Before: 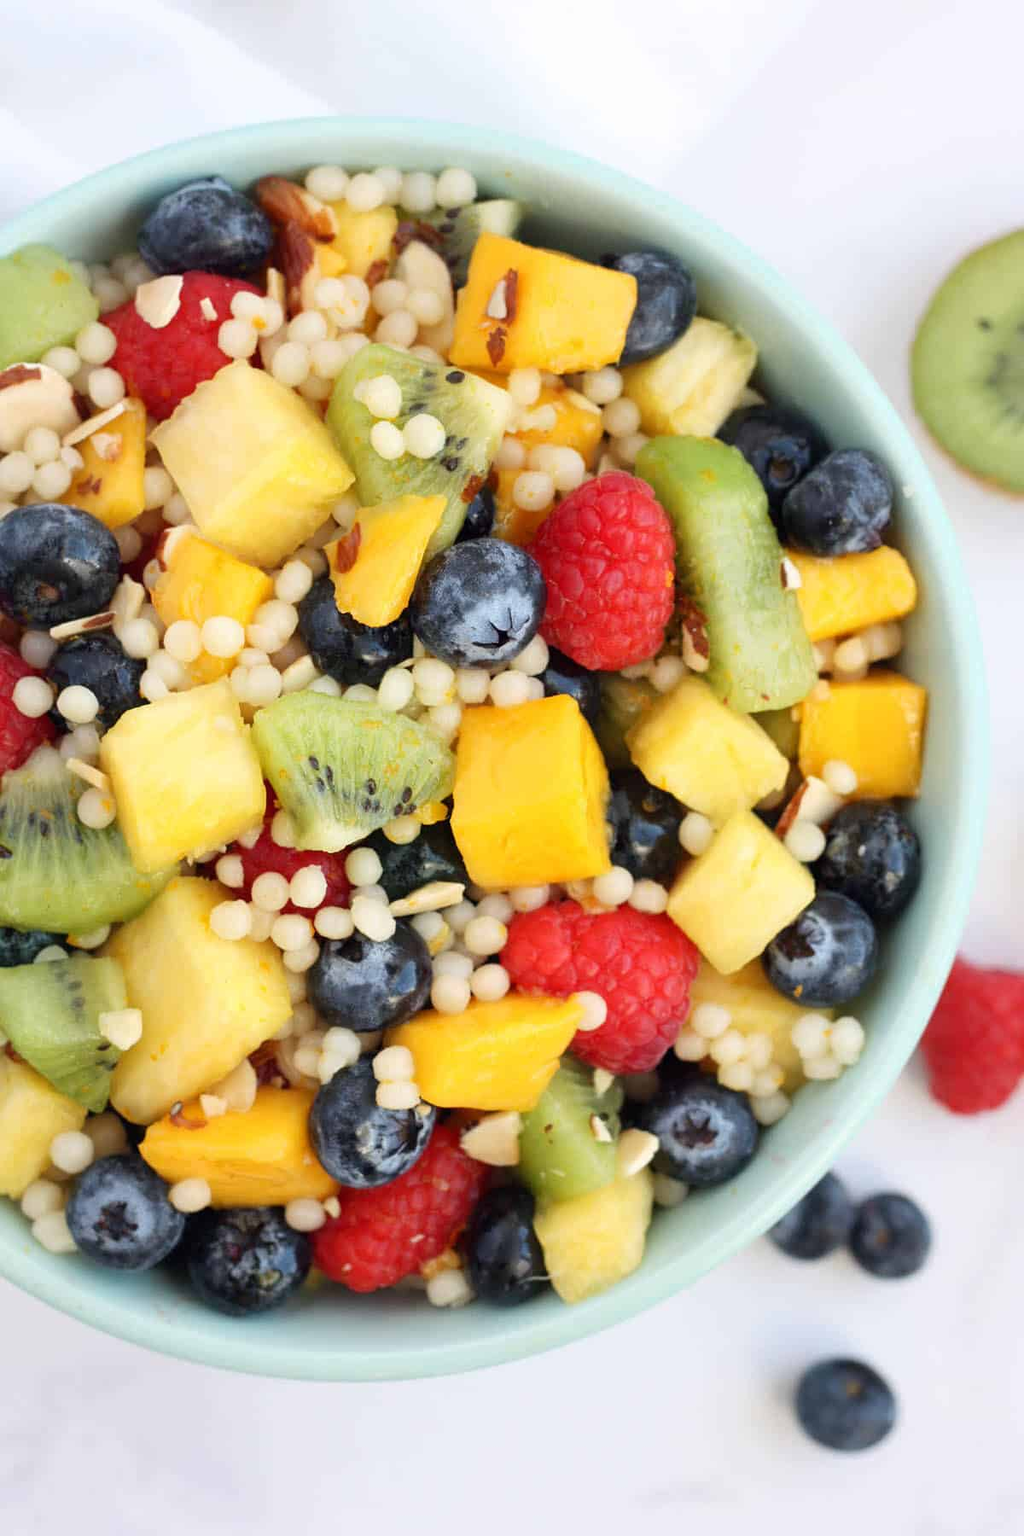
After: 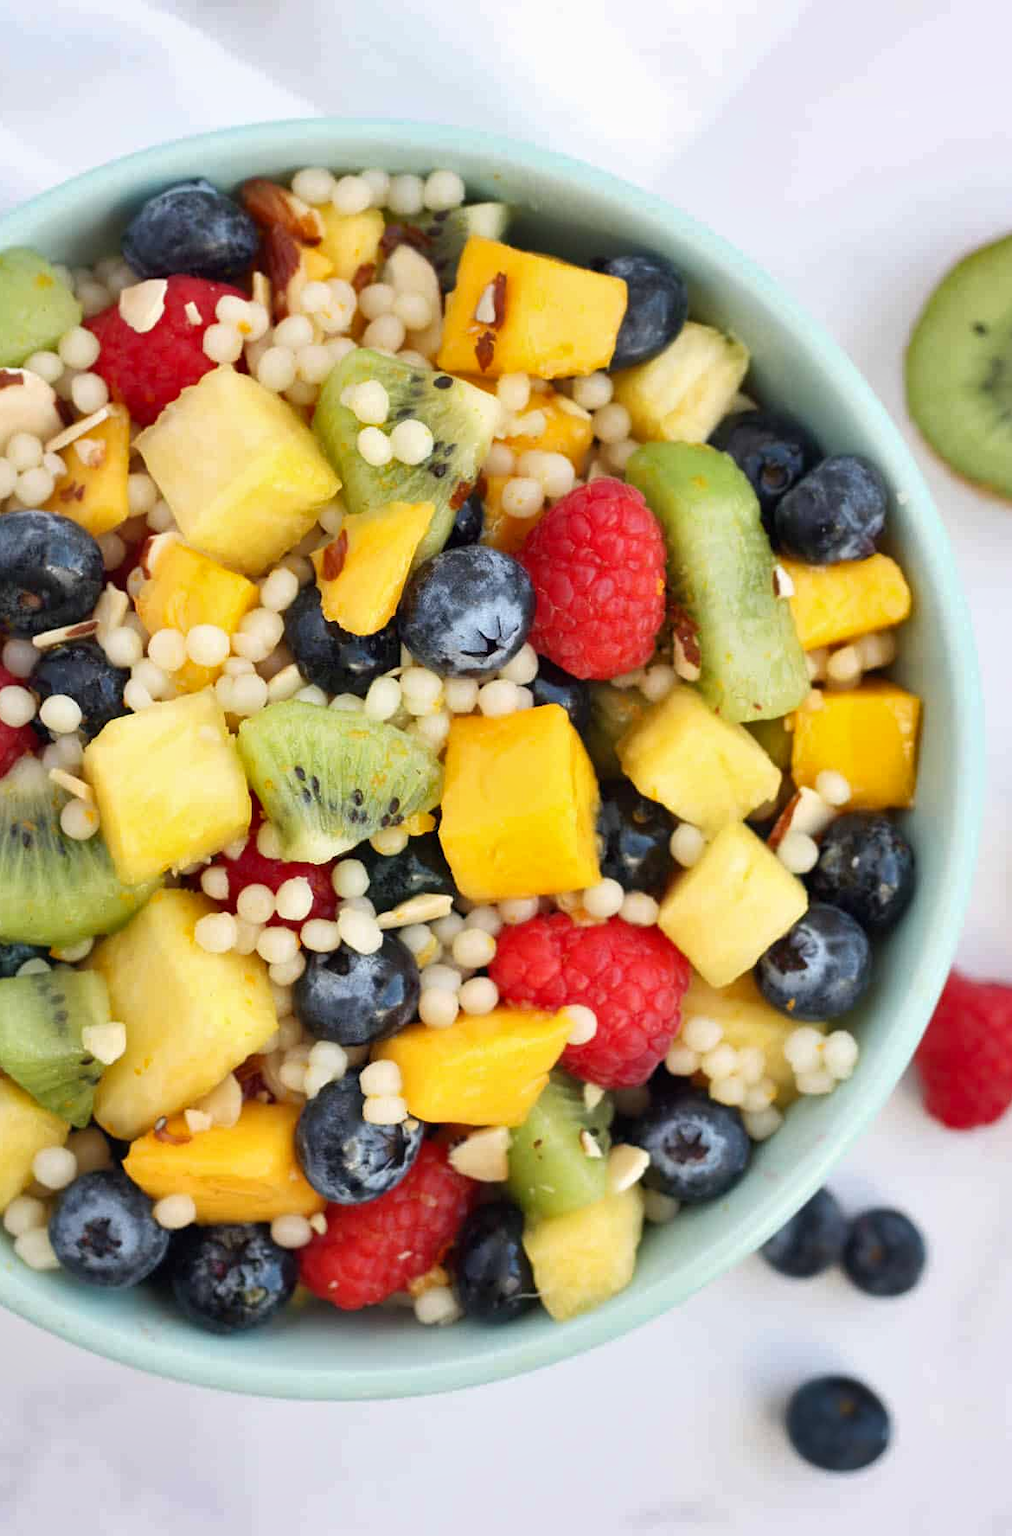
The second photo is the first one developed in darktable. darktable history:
shadows and highlights: soften with gaussian
tone equalizer: on, module defaults
crop and rotate: left 1.774%, right 0.633%, bottom 1.28%
